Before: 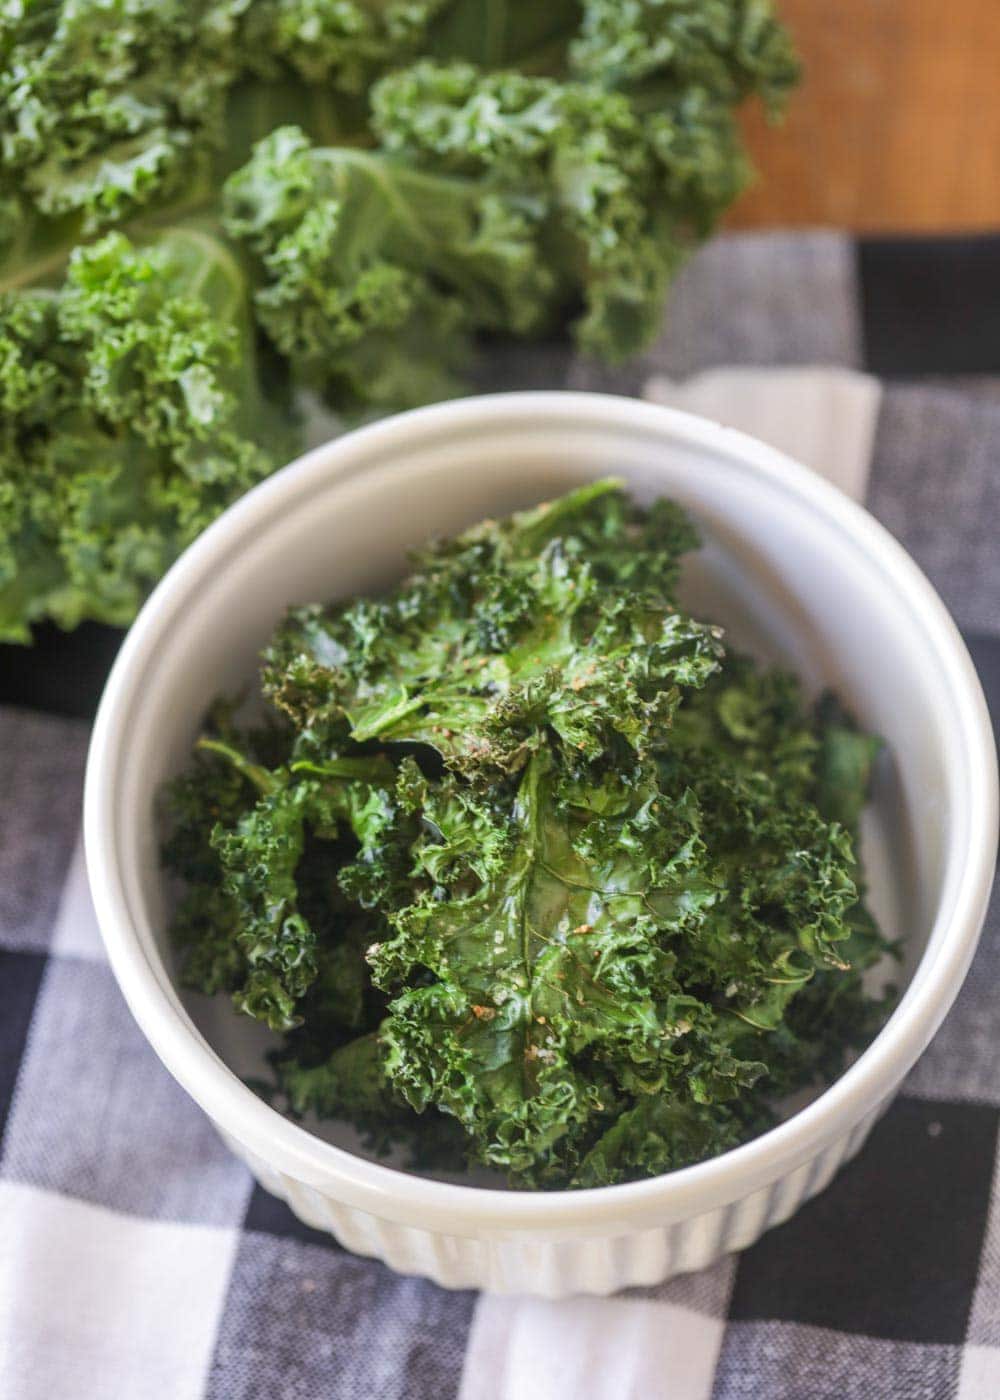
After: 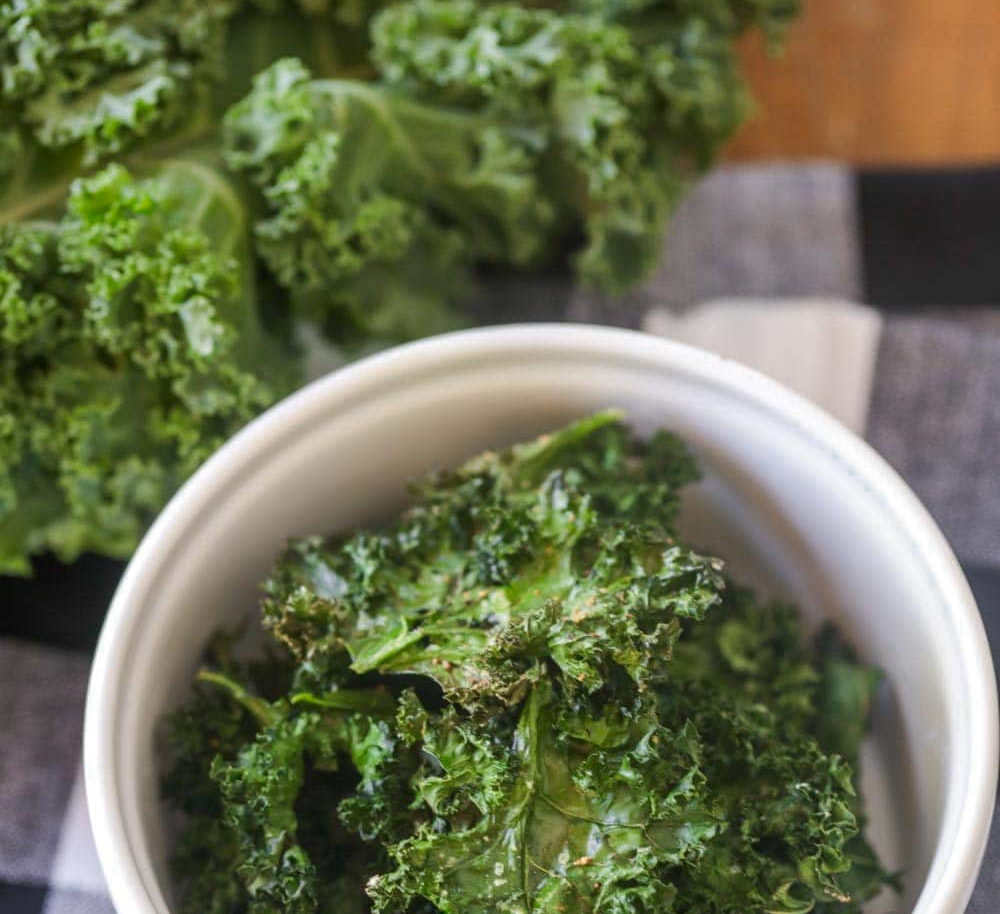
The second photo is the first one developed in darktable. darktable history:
contrast brightness saturation: contrast 0.028, brightness -0.035
crop and rotate: top 4.895%, bottom 29.786%
color zones: curves: ch0 [(0.25, 0.5) (0.636, 0.25) (0.75, 0.5)]
